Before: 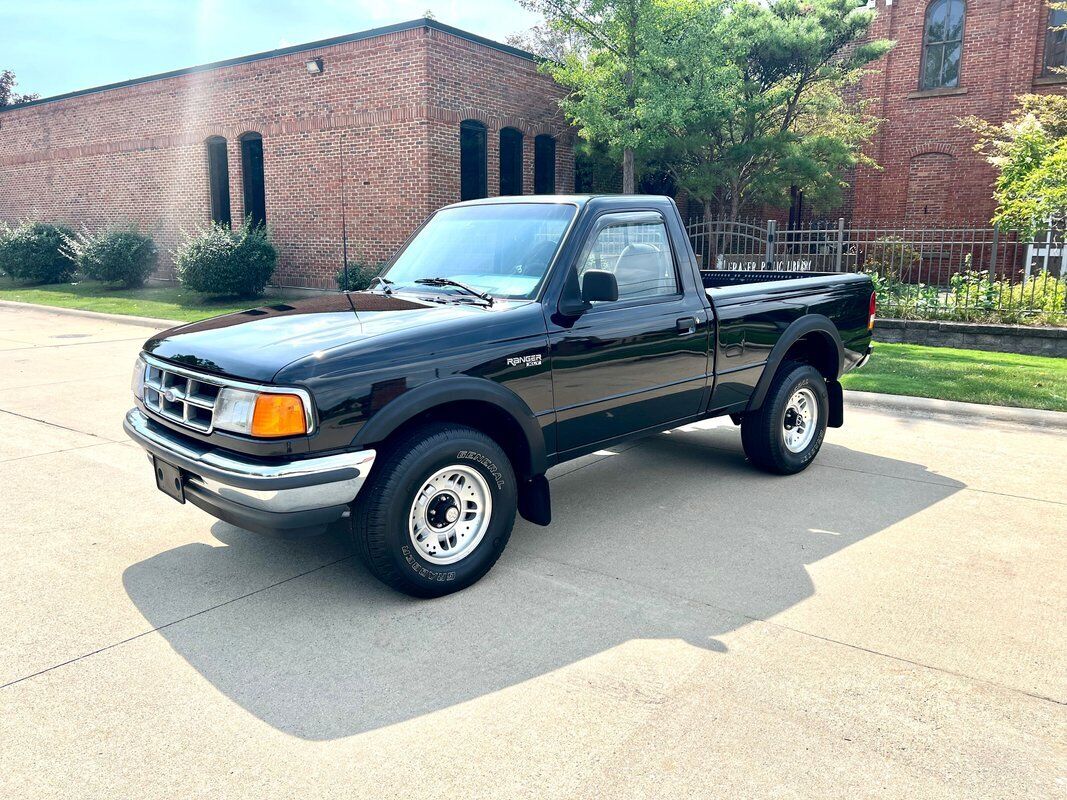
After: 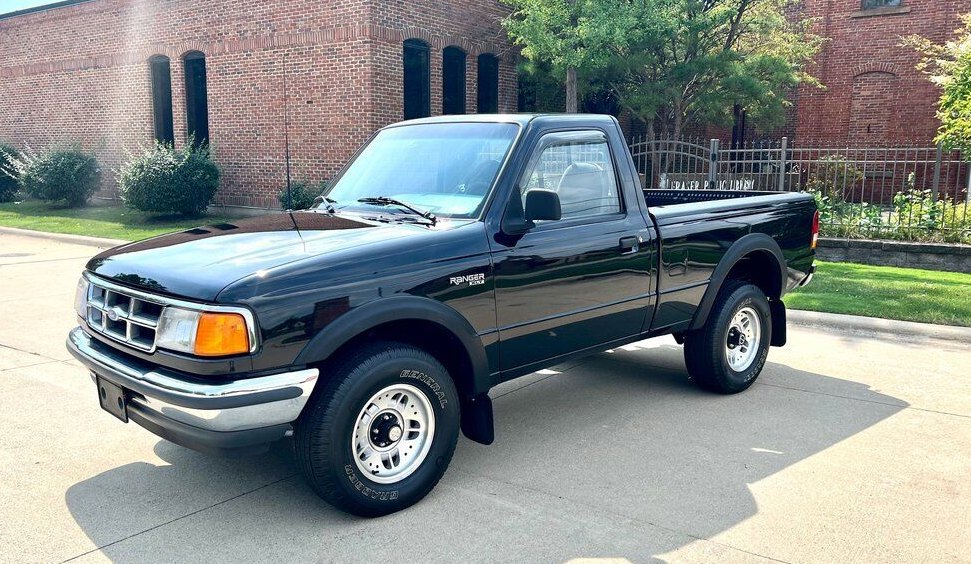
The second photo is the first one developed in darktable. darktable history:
crop: left 5.368%, top 10.21%, right 3.598%, bottom 19.216%
